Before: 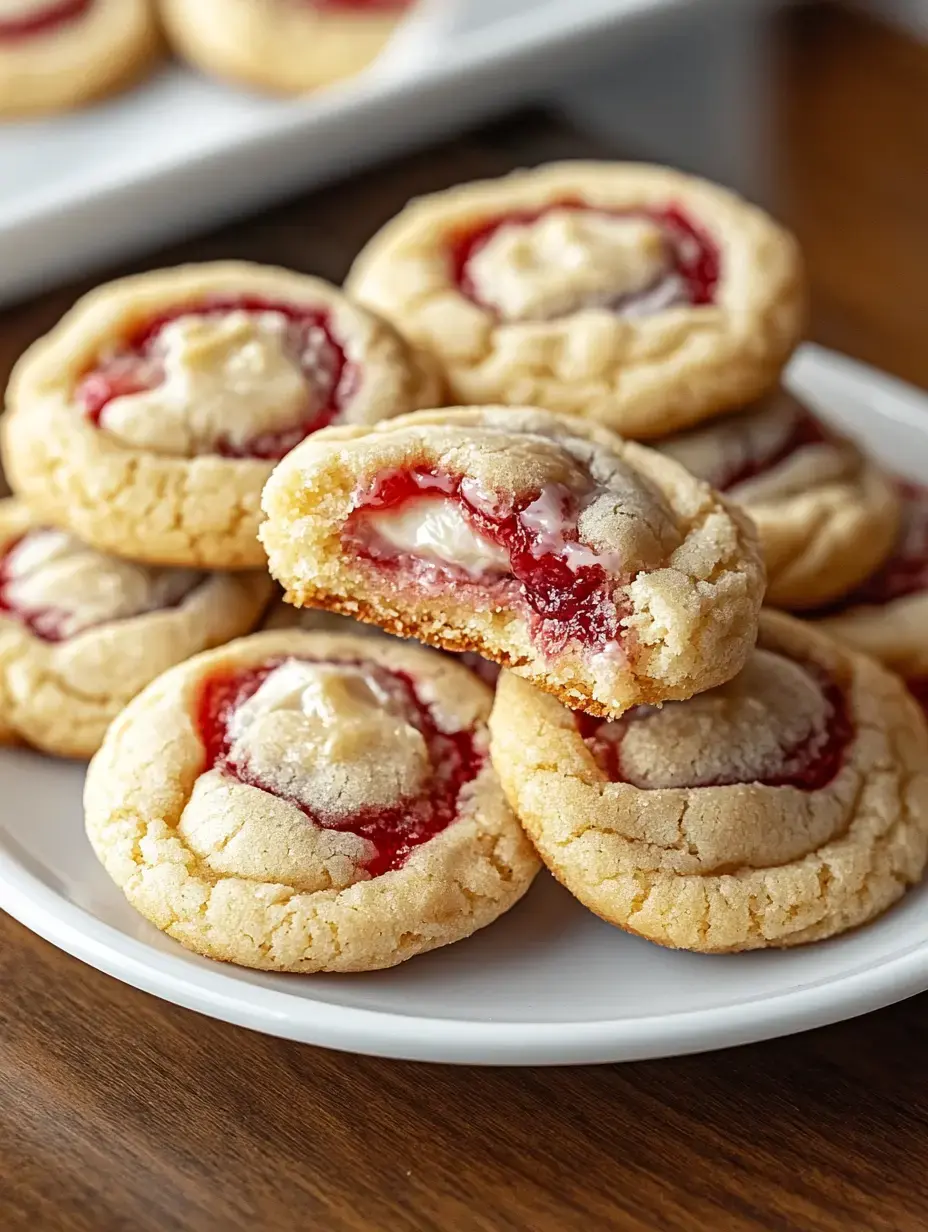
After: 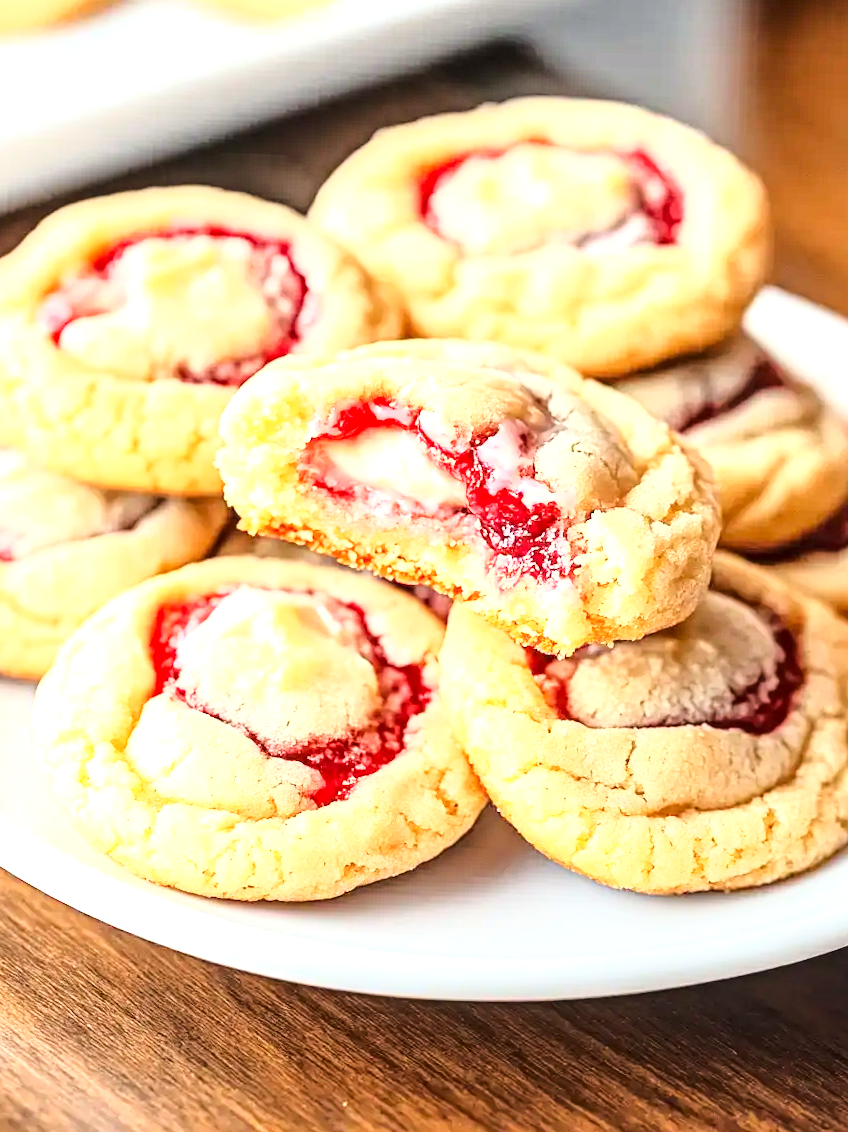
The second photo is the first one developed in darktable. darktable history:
crop and rotate: angle -1.85°, left 3.136%, top 3.606%, right 1.6%, bottom 0.591%
base curve: curves: ch0 [(0, 0) (0.032, 0.037) (0.105, 0.228) (0.435, 0.76) (0.856, 0.983) (1, 1)]
exposure: exposure 1.224 EV, compensate exposure bias true, compensate highlight preservation false
local contrast: detail 130%
